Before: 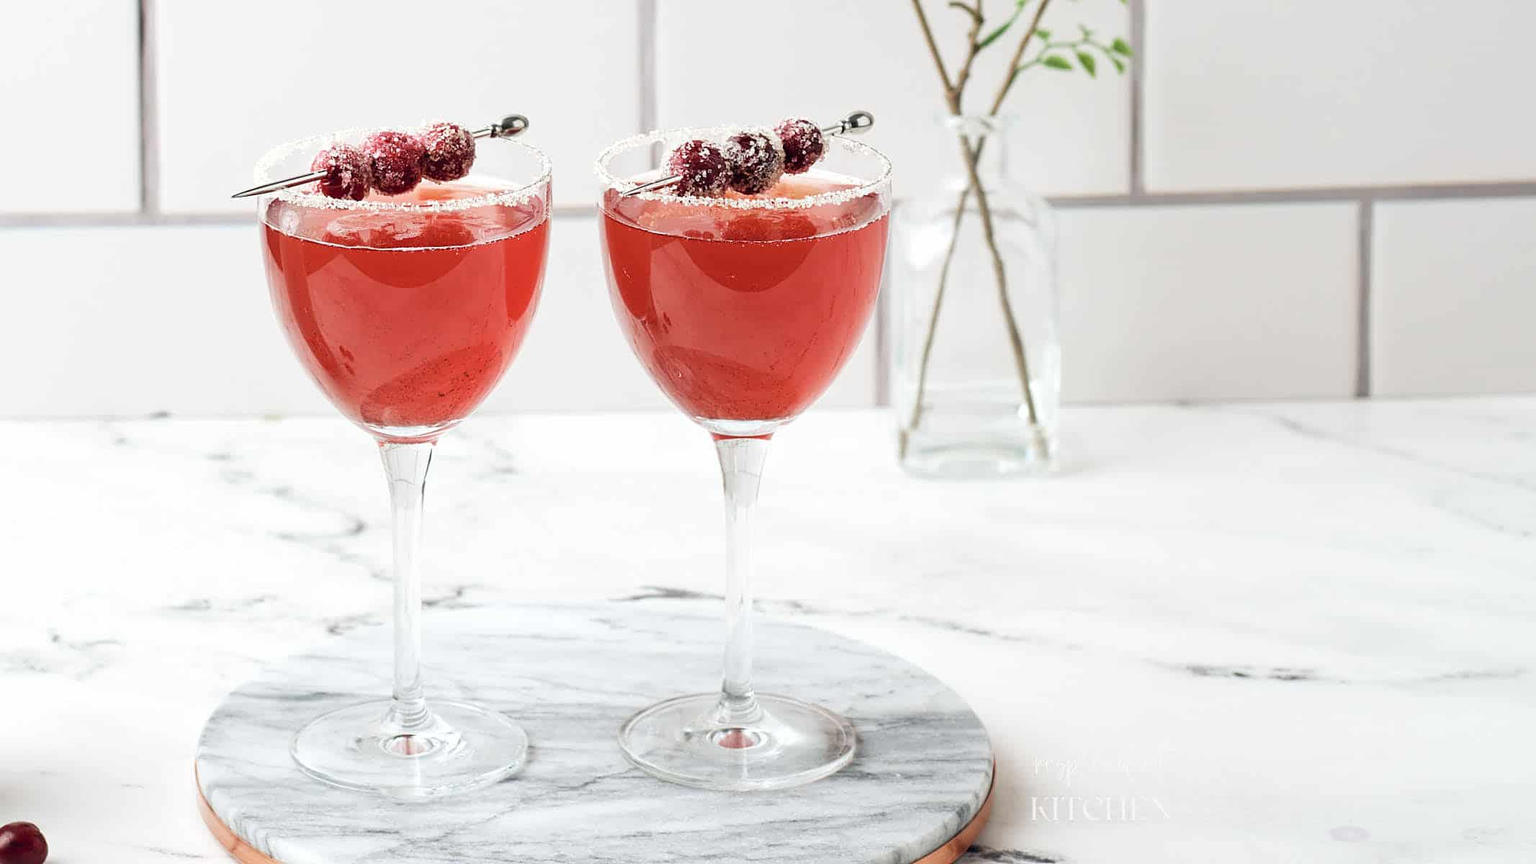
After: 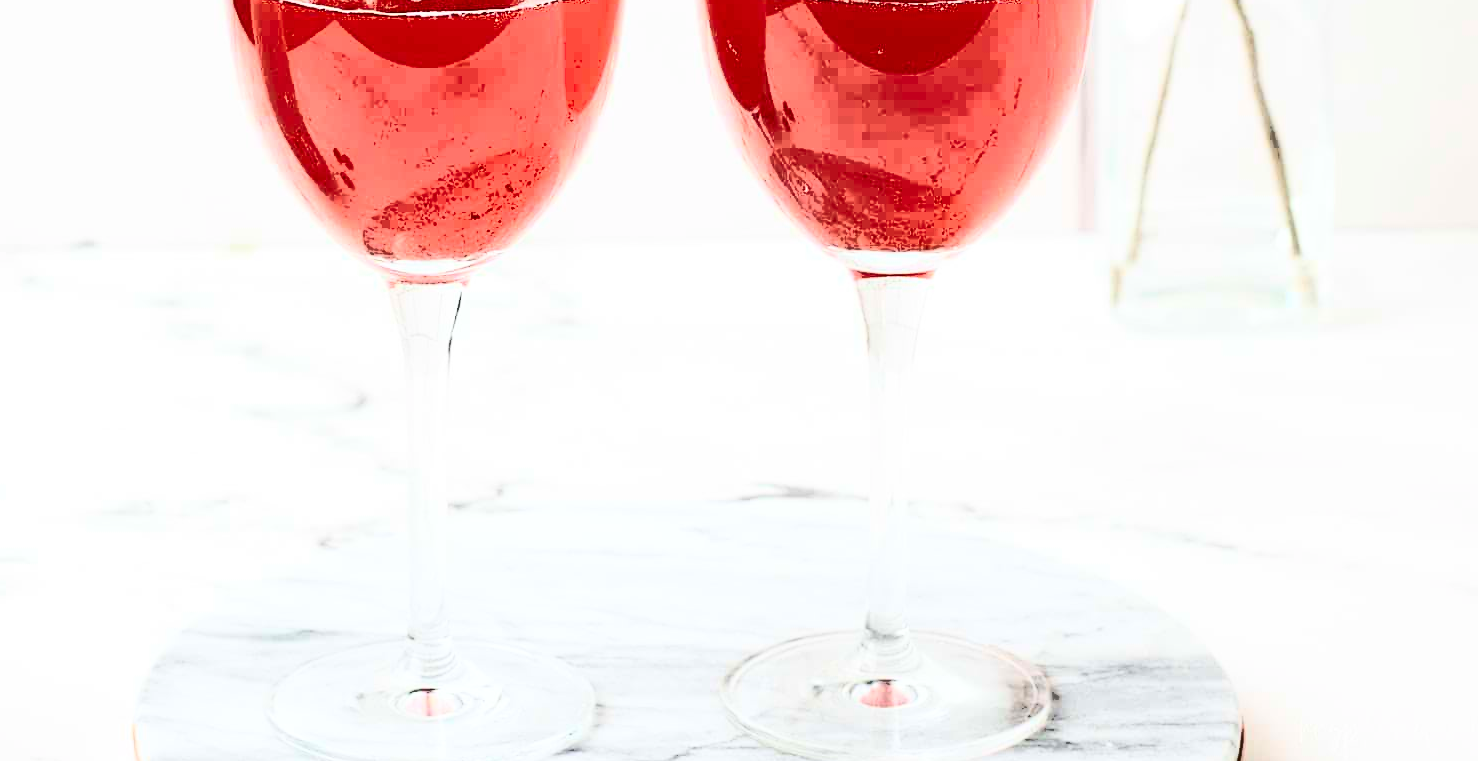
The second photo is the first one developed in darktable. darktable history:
crop: left 6.499%, top 27.739%, right 24.209%, bottom 8.794%
tone curve: curves: ch0 [(0, 0) (0.003, 0.003) (0.011, 0.011) (0.025, 0.024) (0.044, 0.043) (0.069, 0.067) (0.1, 0.096) (0.136, 0.131) (0.177, 0.171) (0.224, 0.216) (0.277, 0.267) (0.335, 0.323) (0.399, 0.384) (0.468, 0.451) (0.543, 0.678) (0.623, 0.734) (0.709, 0.795) (0.801, 0.859) (0.898, 0.928) (1, 1)], color space Lab, independent channels, preserve colors none
contrast brightness saturation: contrast 0.411, brightness 0.054, saturation 0.248
